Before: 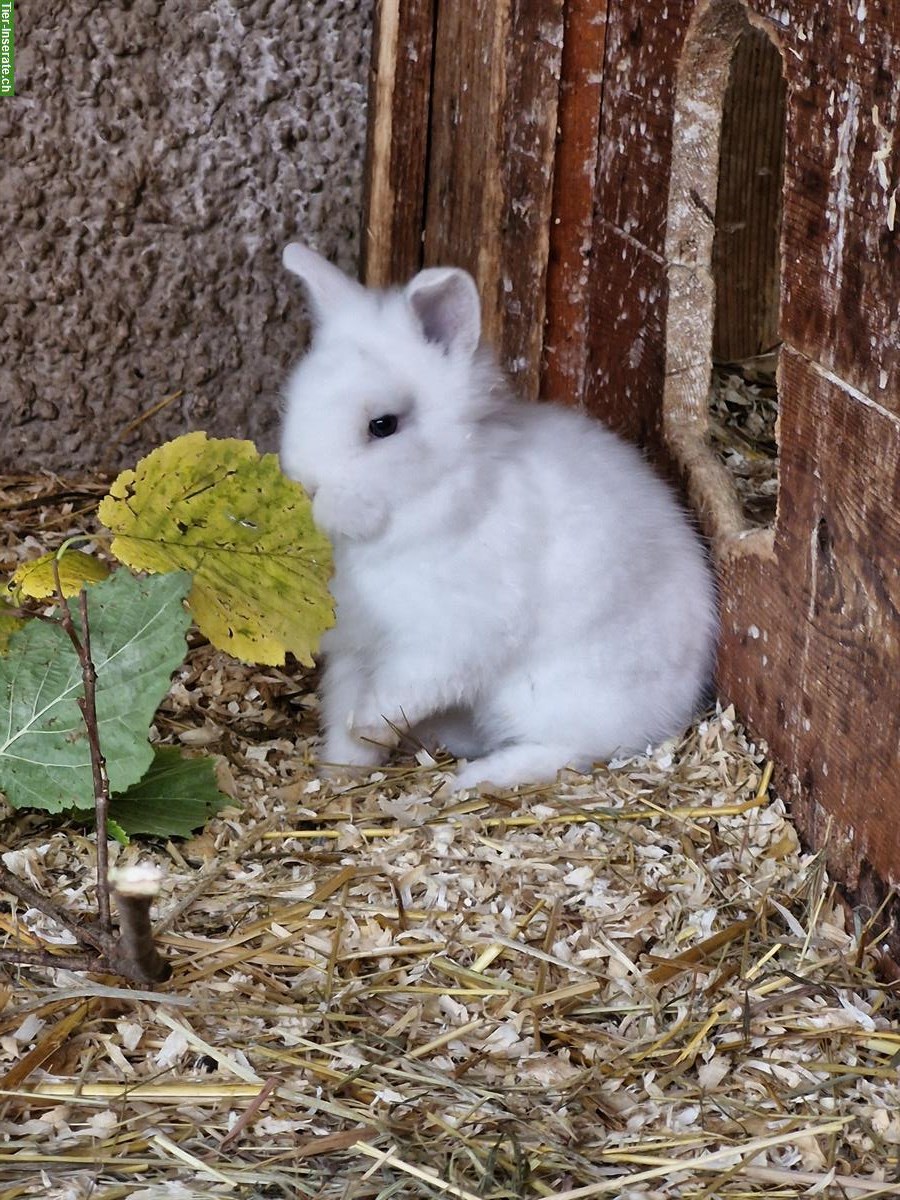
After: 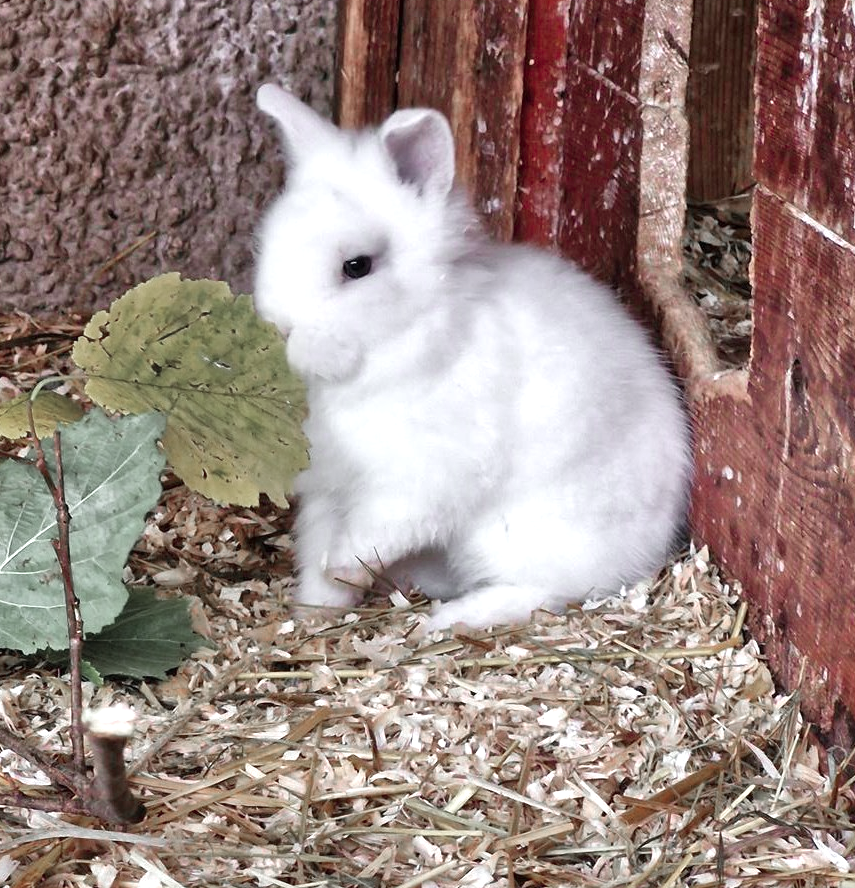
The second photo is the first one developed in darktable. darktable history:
color contrast: blue-yellow contrast 0.62
color zones: curves: ch0 [(0, 0.48) (0.209, 0.398) (0.305, 0.332) (0.429, 0.493) (0.571, 0.5) (0.714, 0.5) (0.857, 0.5) (1, 0.48)]; ch1 [(0, 0.736) (0.143, 0.625) (0.225, 0.371) (0.429, 0.256) (0.571, 0.241) (0.714, 0.213) (0.857, 0.48) (1, 0.736)]; ch2 [(0, 0.448) (0.143, 0.498) (0.286, 0.5) (0.429, 0.5) (0.571, 0.5) (0.714, 0.5) (0.857, 0.5) (1, 0.448)]
crop and rotate: left 2.991%, top 13.302%, right 1.981%, bottom 12.636%
exposure: exposure 0.648 EV, compensate highlight preservation false
